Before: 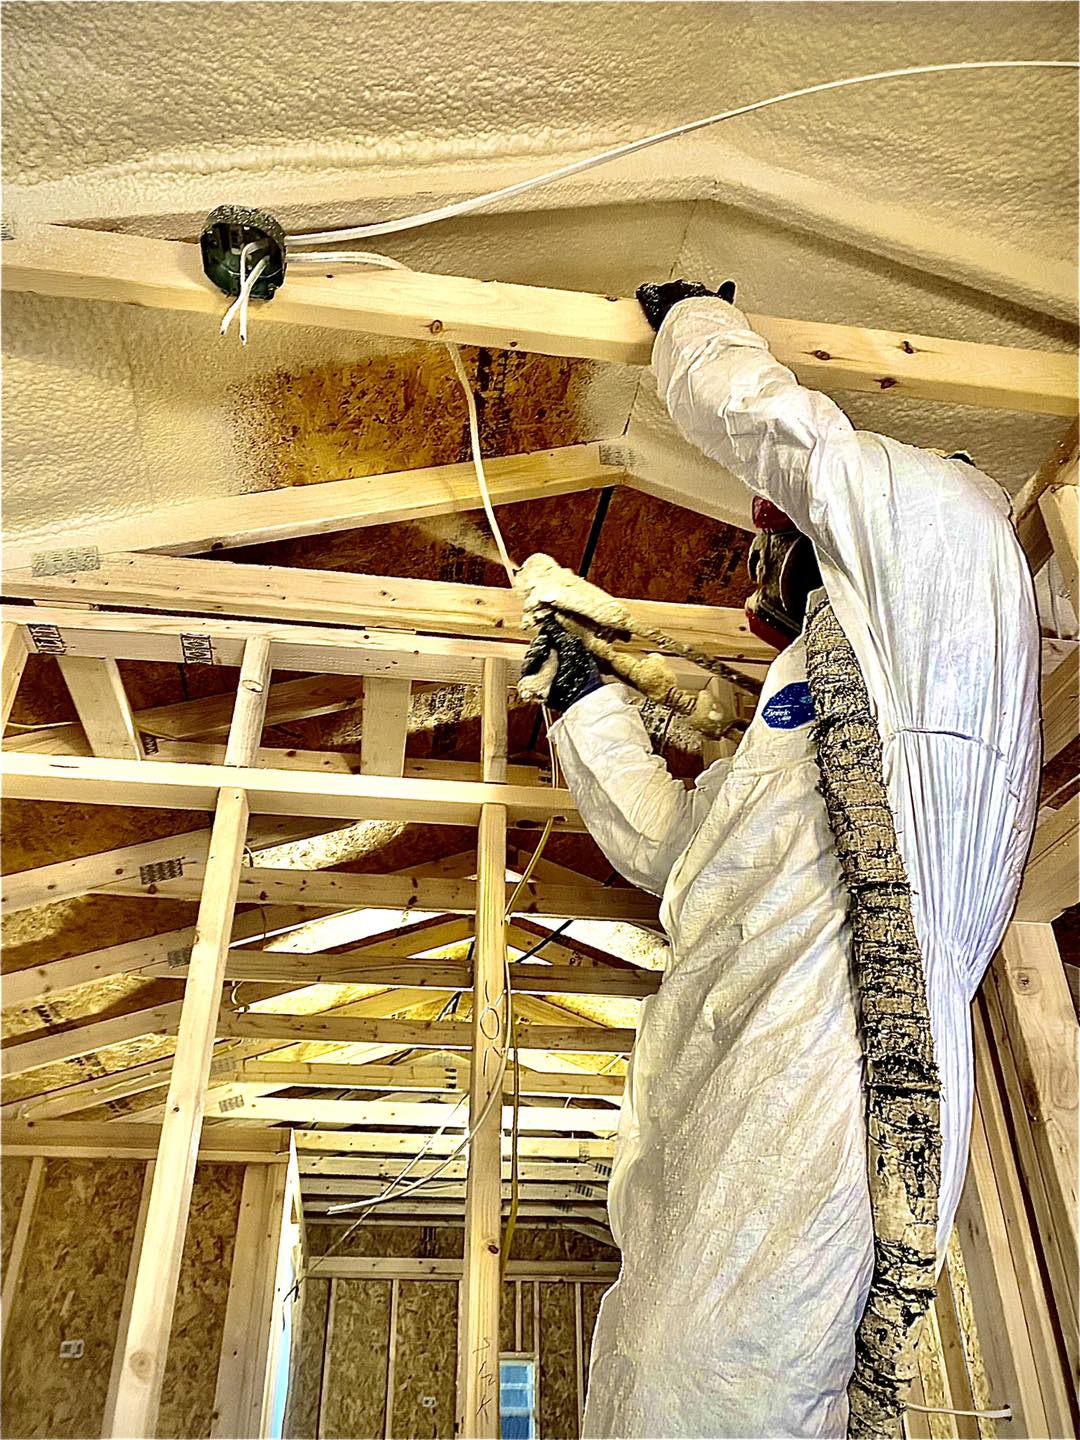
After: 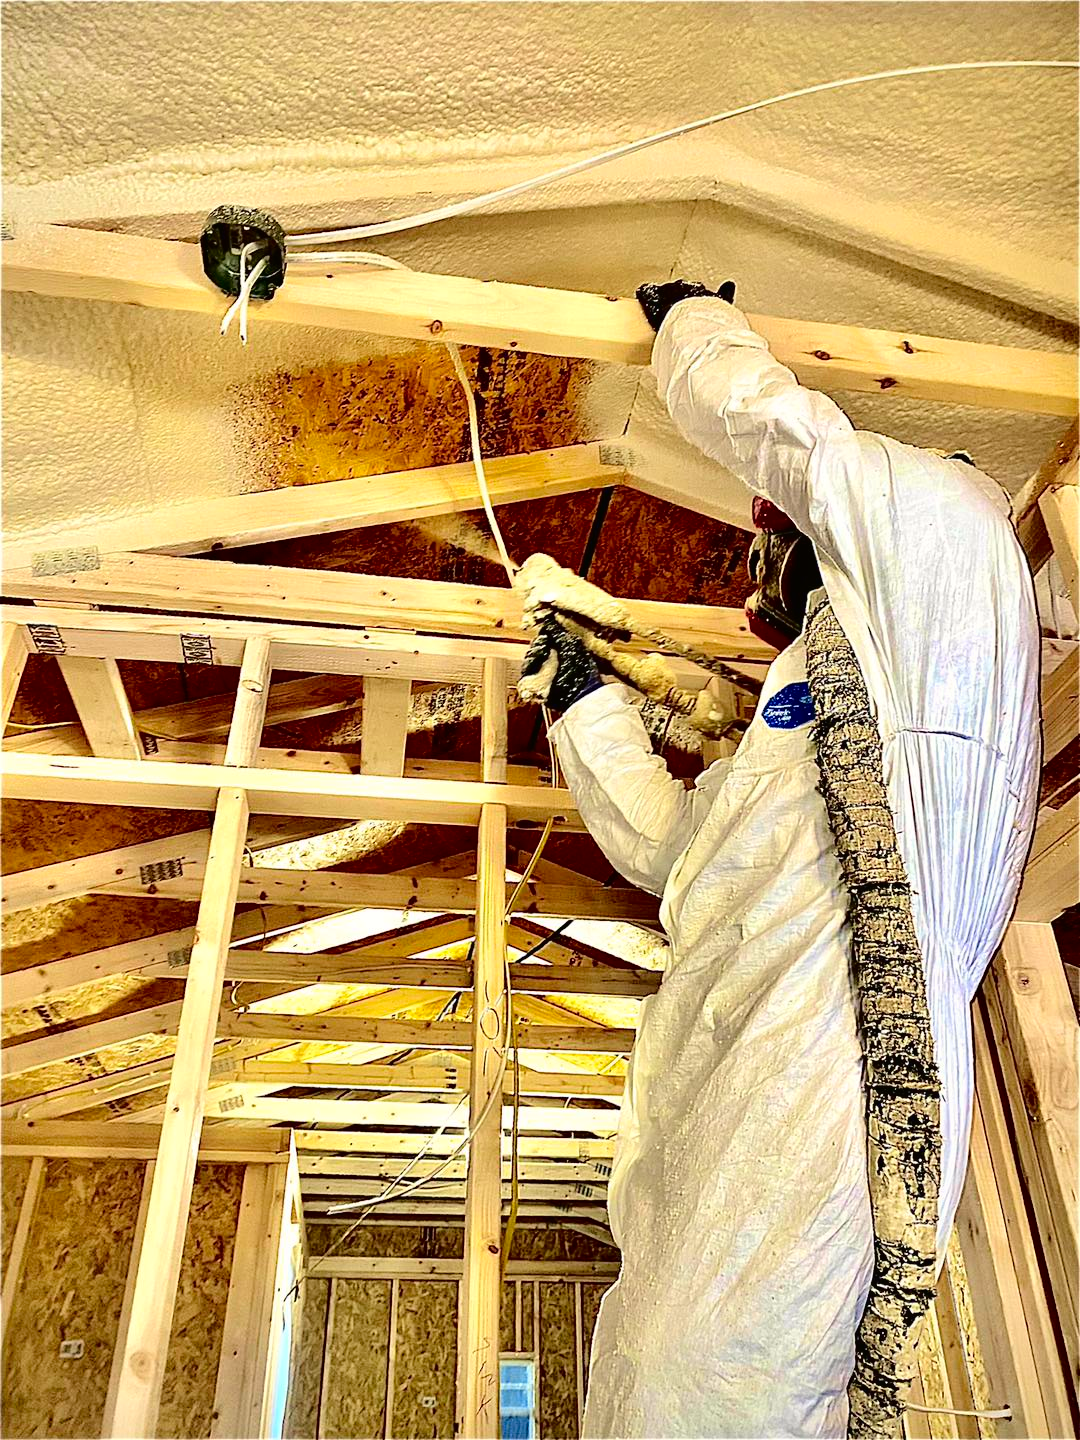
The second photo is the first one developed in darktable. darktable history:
tone curve: curves: ch0 [(0, 0.01) (0.058, 0.039) (0.159, 0.117) (0.282, 0.327) (0.45, 0.534) (0.676, 0.751) (0.89, 0.919) (1, 1)]; ch1 [(0, 0) (0.094, 0.081) (0.285, 0.299) (0.385, 0.403) (0.447, 0.455) (0.495, 0.496) (0.544, 0.552) (0.589, 0.612) (0.722, 0.728) (1, 1)]; ch2 [(0, 0) (0.257, 0.217) (0.43, 0.421) (0.498, 0.507) (0.531, 0.544) (0.56, 0.579) (0.625, 0.642) (1, 1)], color space Lab, independent channels, preserve colors none
